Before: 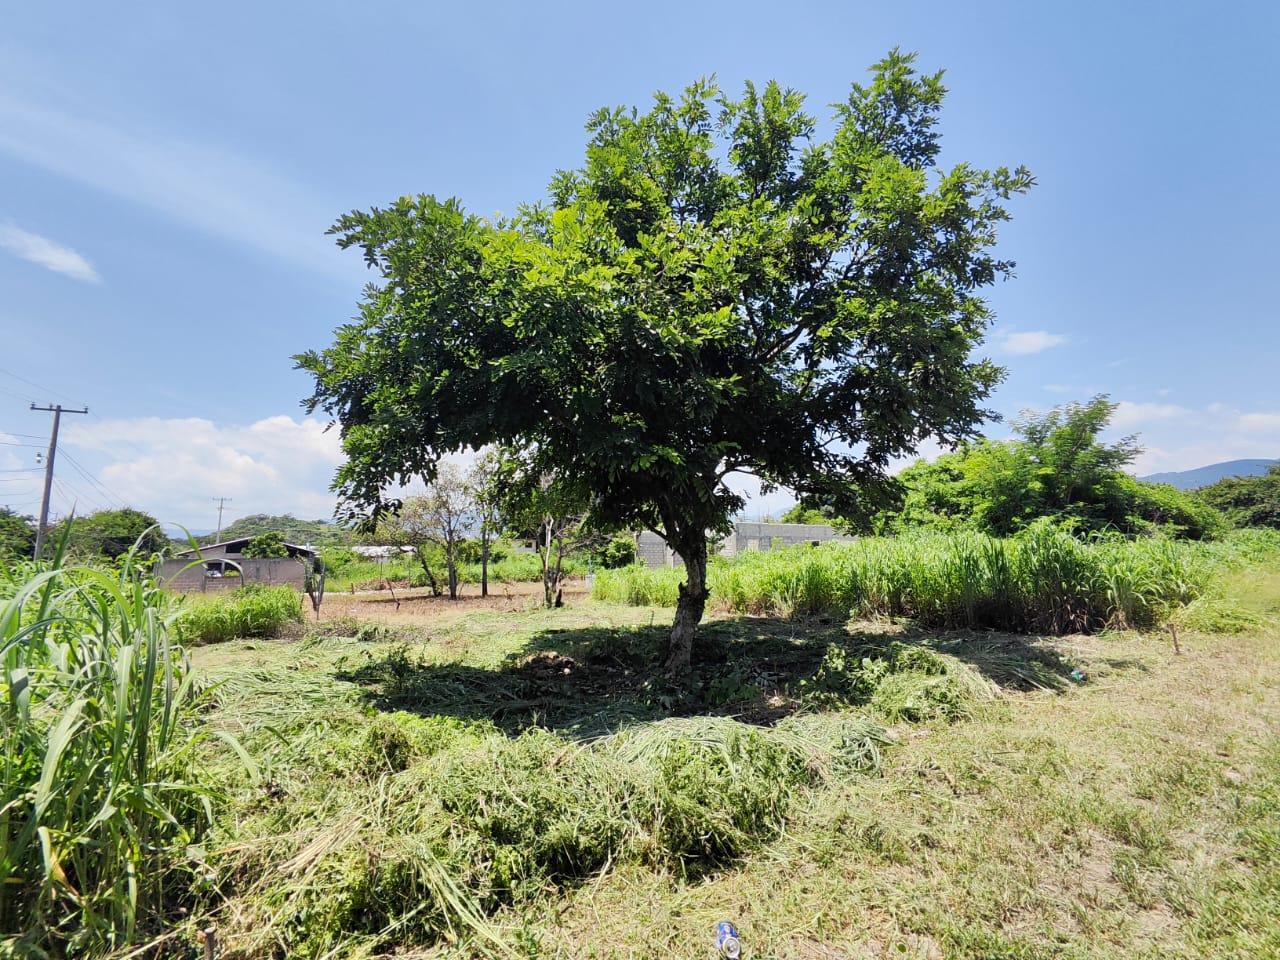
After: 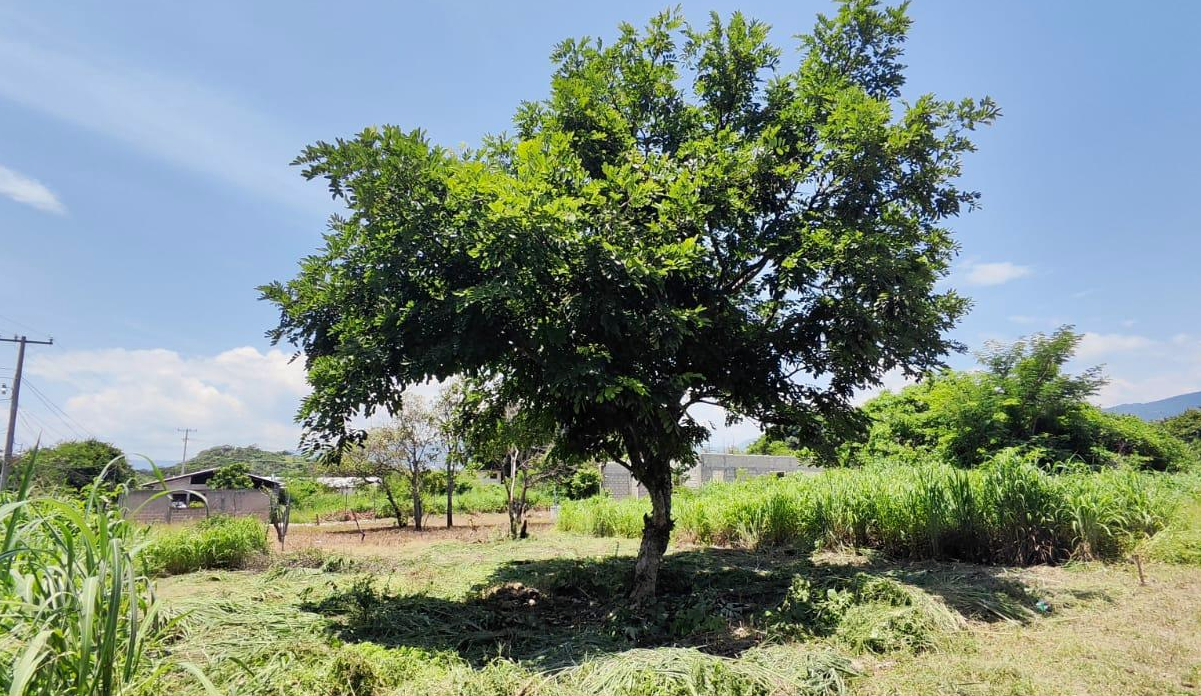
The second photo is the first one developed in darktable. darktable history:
crop: left 2.737%, top 7.287%, right 3.421%, bottom 20.179%
white balance: red 1.009, blue 0.985
